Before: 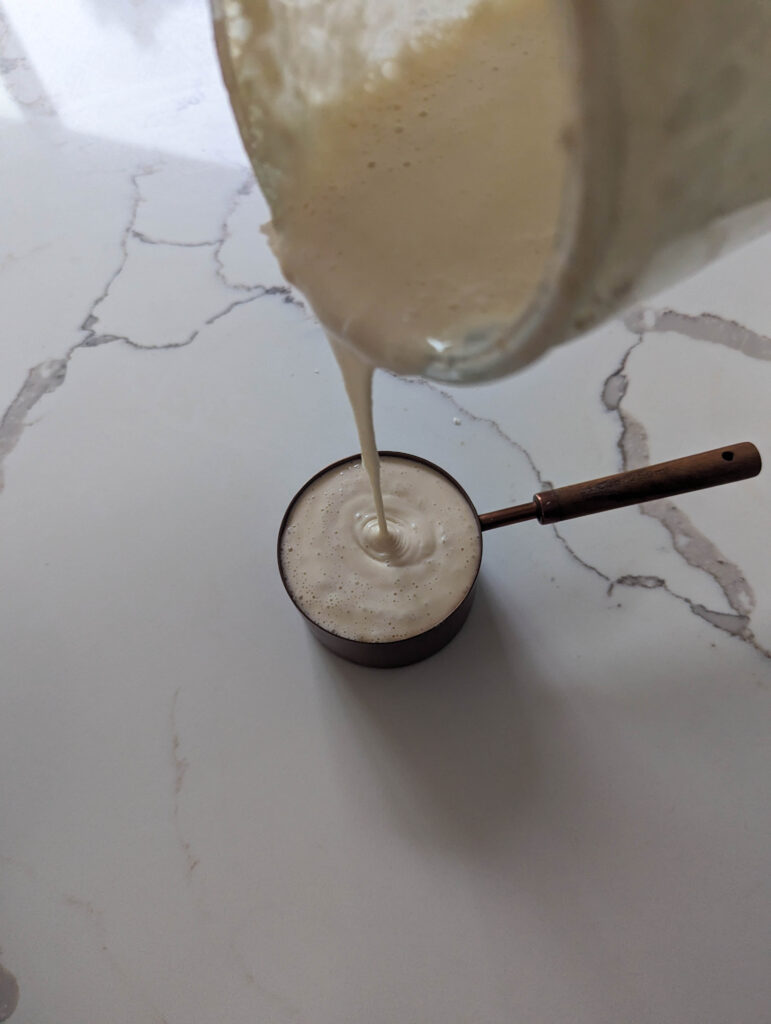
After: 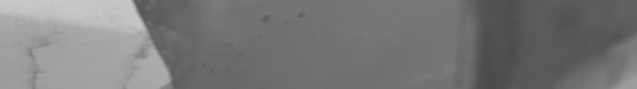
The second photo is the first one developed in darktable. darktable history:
monochrome: a 26.22, b 42.67, size 0.8
contrast brightness saturation: saturation -0.05
shadows and highlights: low approximation 0.01, soften with gaussian
contrast equalizer: octaves 7, y [[0.6 ×6], [0.55 ×6], [0 ×6], [0 ×6], [0 ×6]], mix -0.3
rotate and perspective: rotation -4.57°, crop left 0.054, crop right 0.944, crop top 0.087, crop bottom 0.914
crop and rotate: left 9.644%, top 9.491%, right 6.021%, bottom 80.509%
